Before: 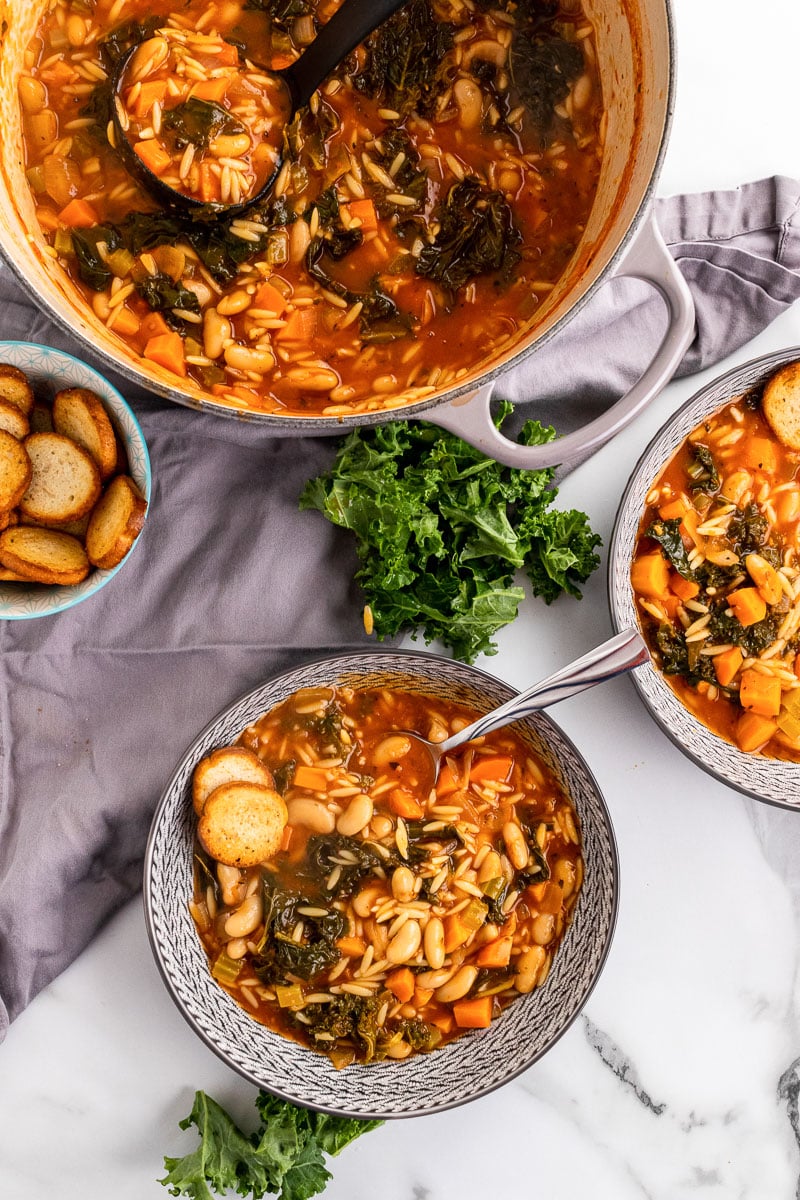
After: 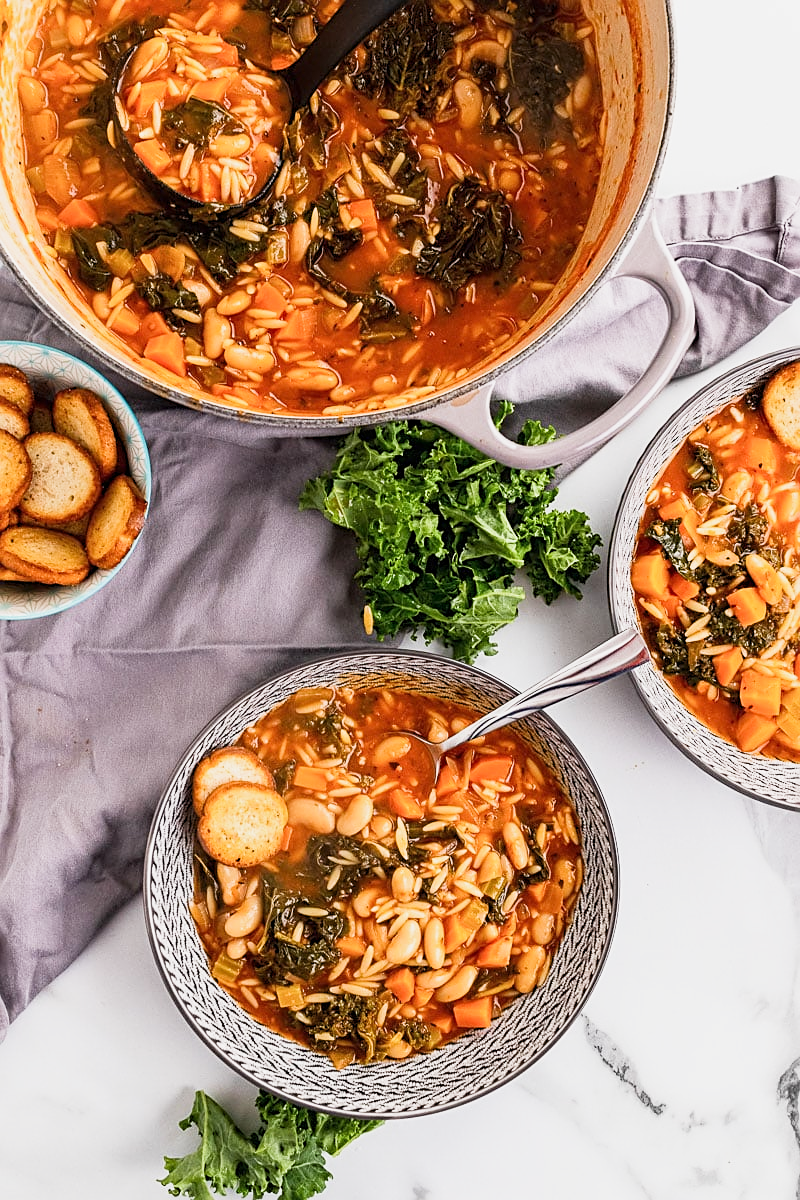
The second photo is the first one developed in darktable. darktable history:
sharpen: on, module defaults
exposure: black level correction 0, exposure 0.5 EV, compensate highlight preservation false
sigmoid: contrast 1.22, skew 0.65
